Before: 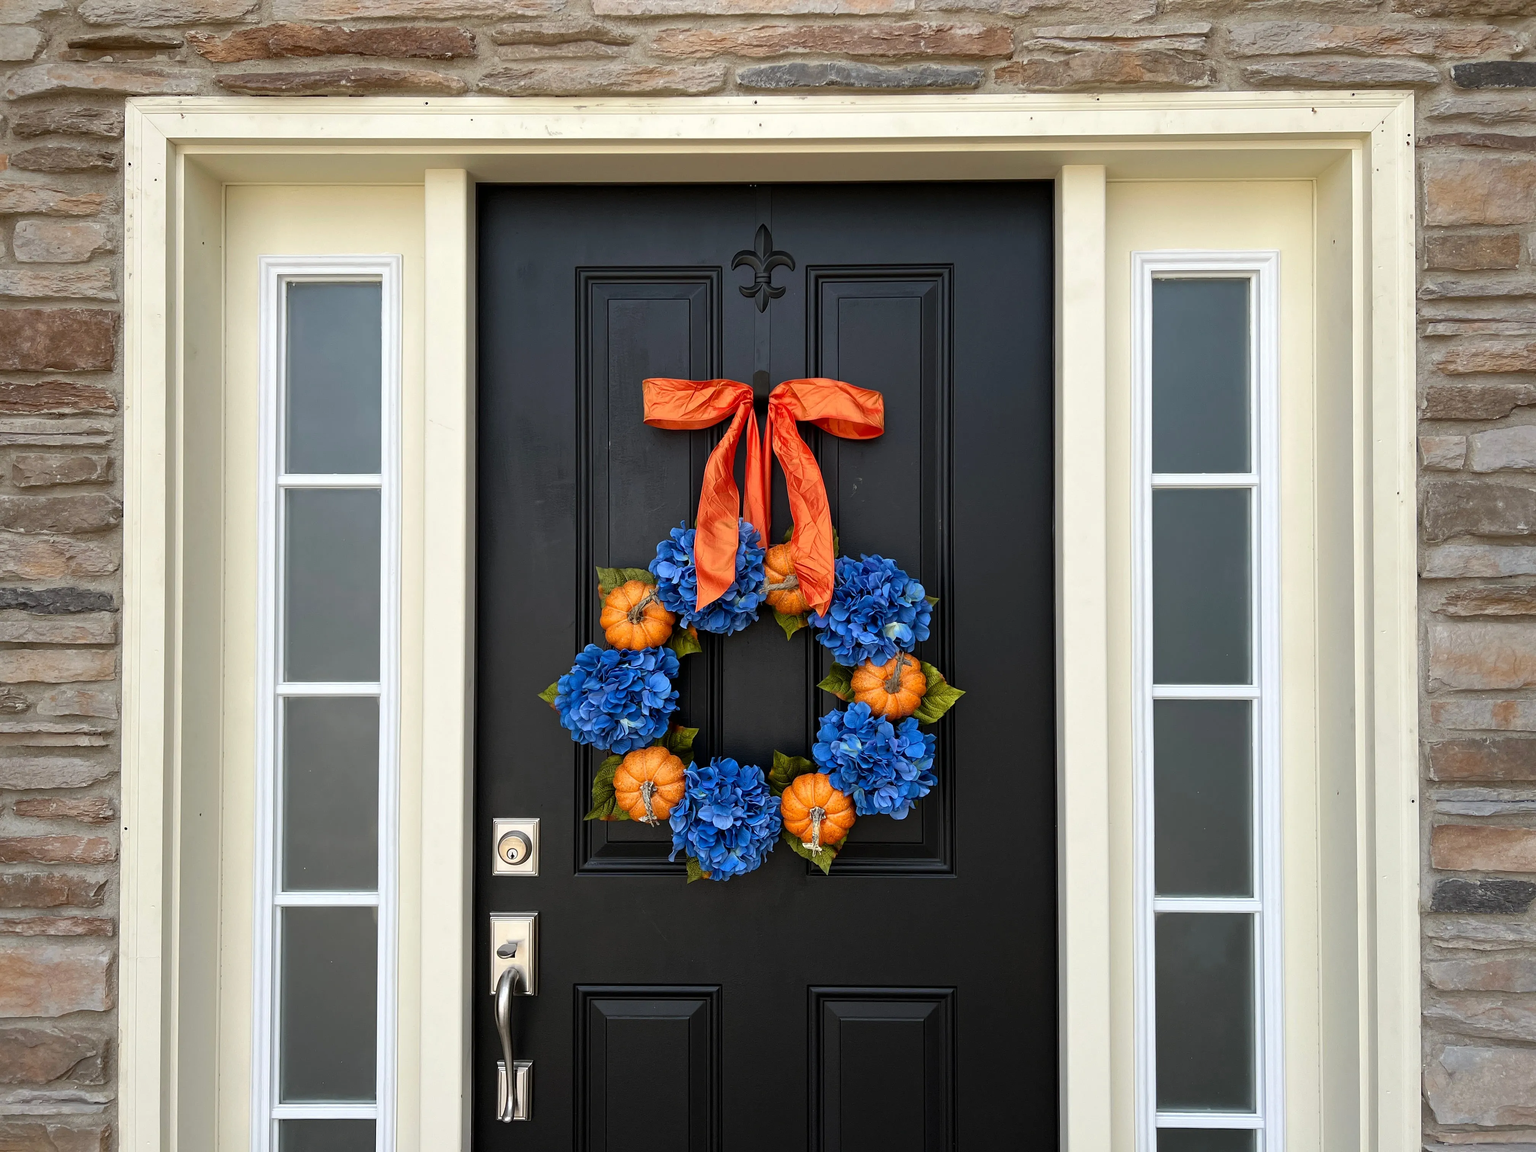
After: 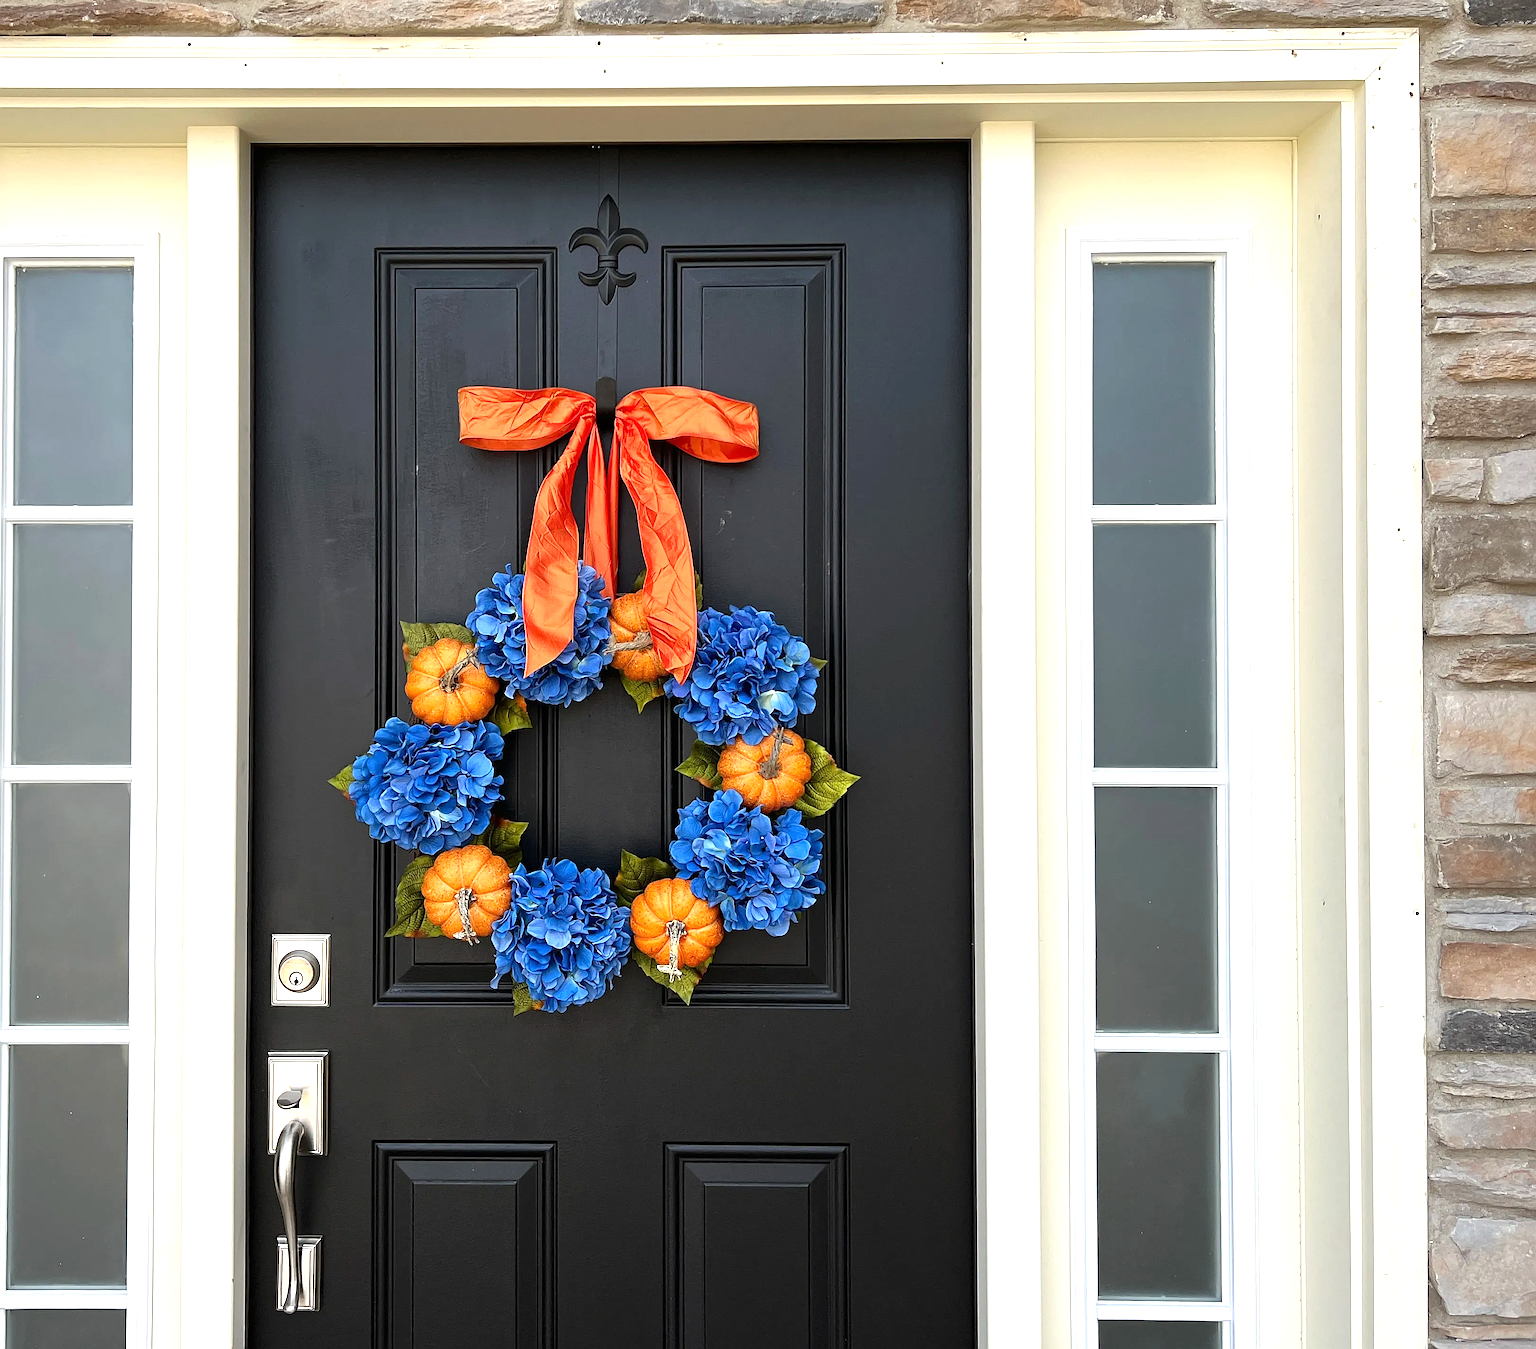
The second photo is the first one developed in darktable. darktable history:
exposure: black level correction 0, exposure 0.696 EV, compensate exposure bias true, compensate highlight preservation false
sharpen: on, module defaults
crop and rotate: left 17.886%, top 5.892%, right 1.771%
